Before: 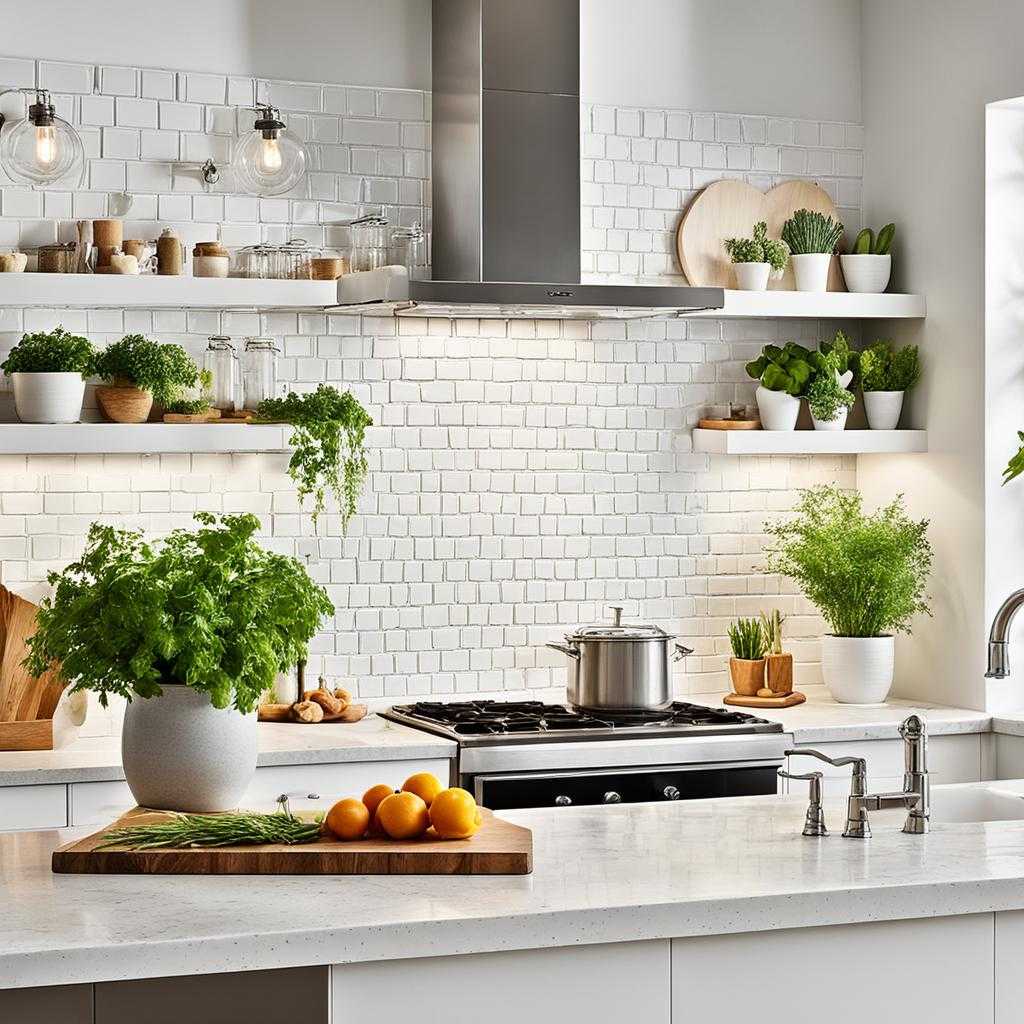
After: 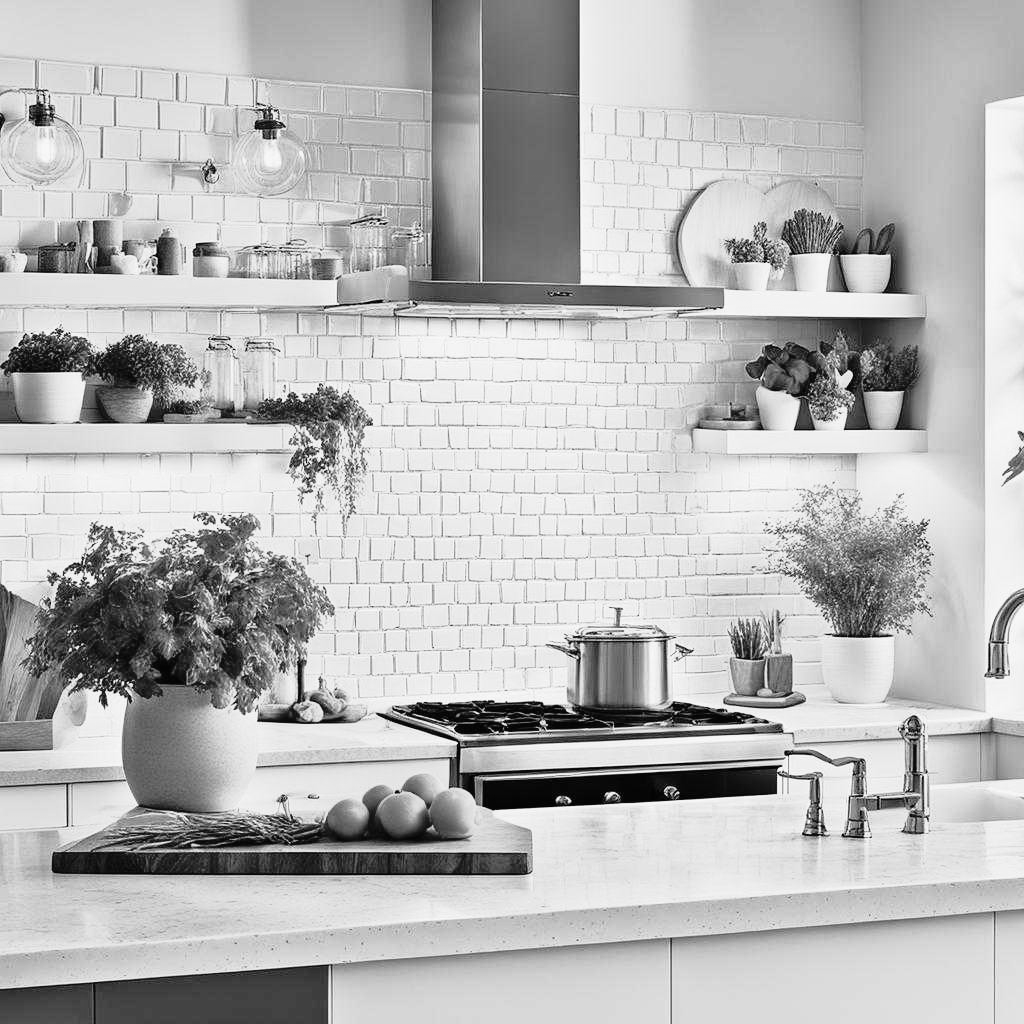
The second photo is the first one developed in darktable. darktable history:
monochrome: size 1
tone curve: curves: ch0 [(0, 0.009) (0.105, 0.08) (0.195, 0.18) (0.283, 0.316) (0.384, 0.434) (0.485, 0.531) (0.638, 0.69) (0.81, 0.872) (1, 0.977)]; ch1 [(0, 0) (0.161, 0.092) (0.35, 0.33) (0.379, 0.401) (0.456, 0.469) (0.502, 0.5) (0.525, 0.518) (0.586, 0.617) (0.635, 0.655) (1, 1)]; ch2 [(0, 0) (0.371, 0.362) (0.437, 0.437) (0.48, 0.49) (0.53, 0.515) (0.56, 0.571) (0.622, 0.606) (1, 1)], color space Lab, independent channels, preserve colors none
